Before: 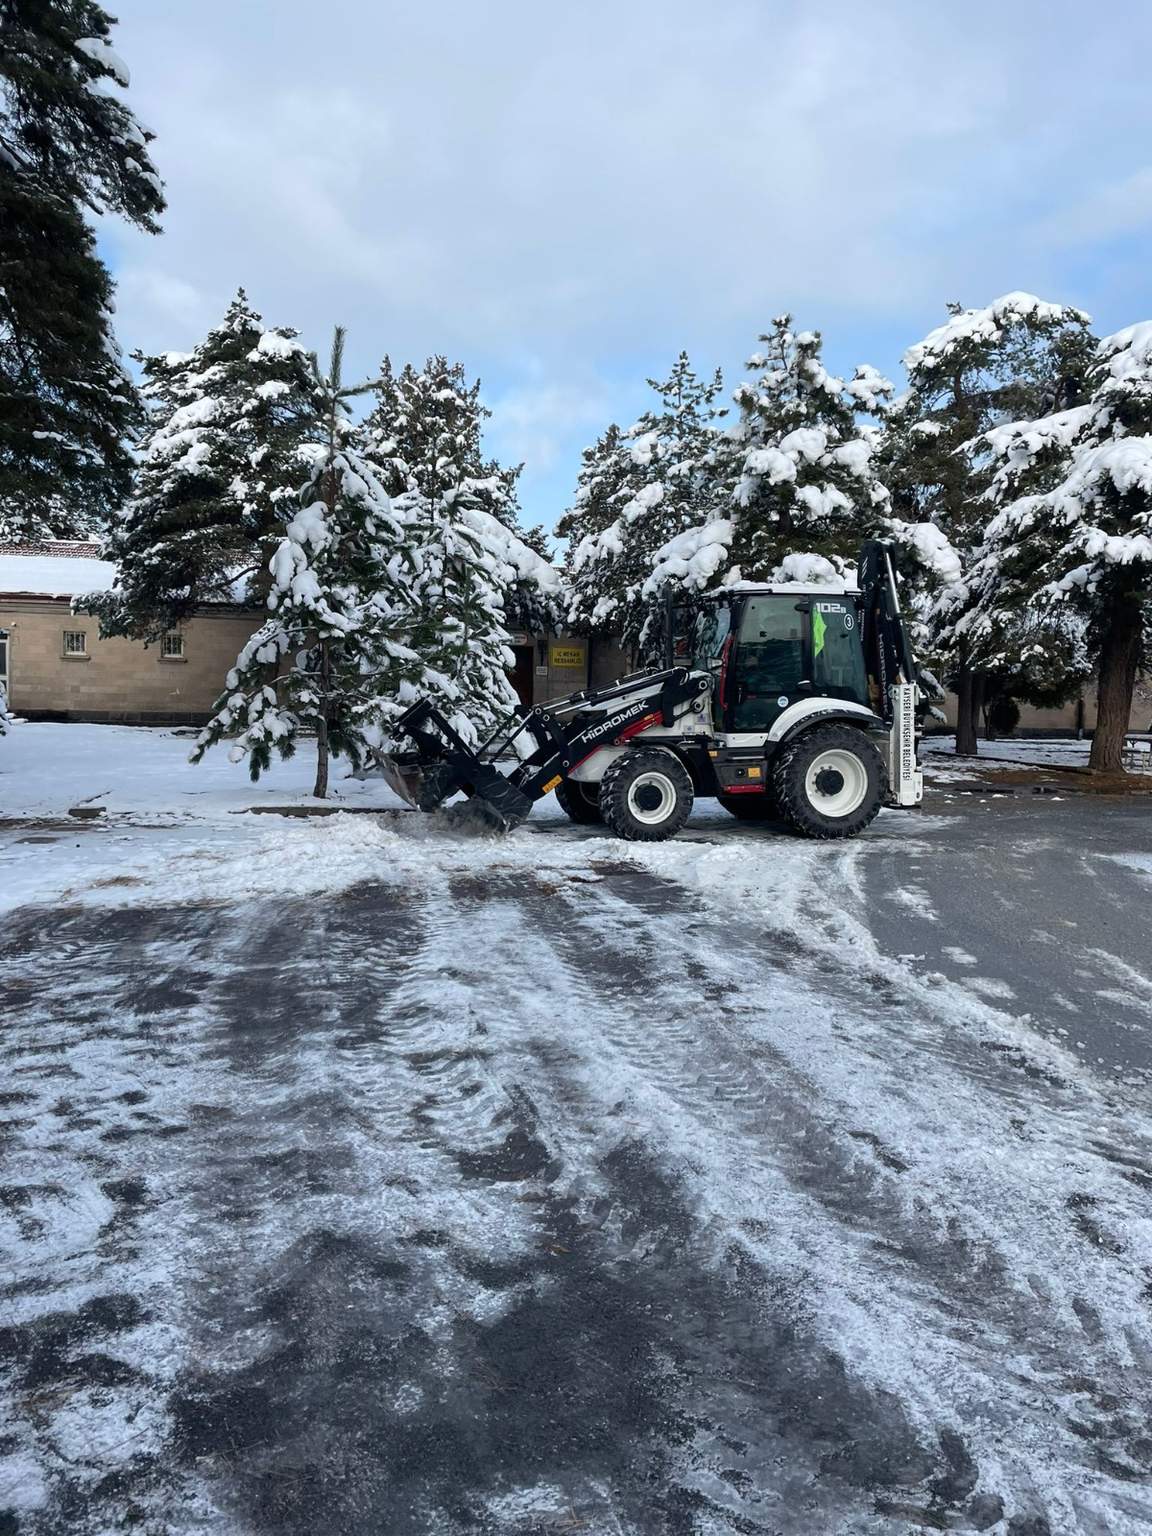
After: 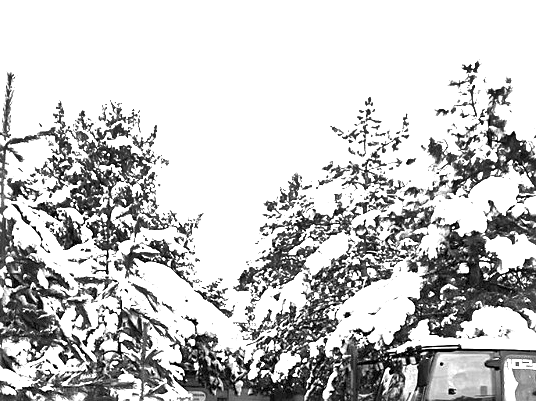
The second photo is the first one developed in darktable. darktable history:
crop: left 28.64%, top 16.832%, right 26.637%, bottom 58.055%
monochrome: on, module defaults
exposure: black level correction 0, exposure 2.138 EV, compensate exposure bias true, compensate highlight preservation false
shadows and highlights: shadows 37.27, highlights -28.18, soften with gaussian
sharpen: radius 2.167, amount 0.381, threshold 0
